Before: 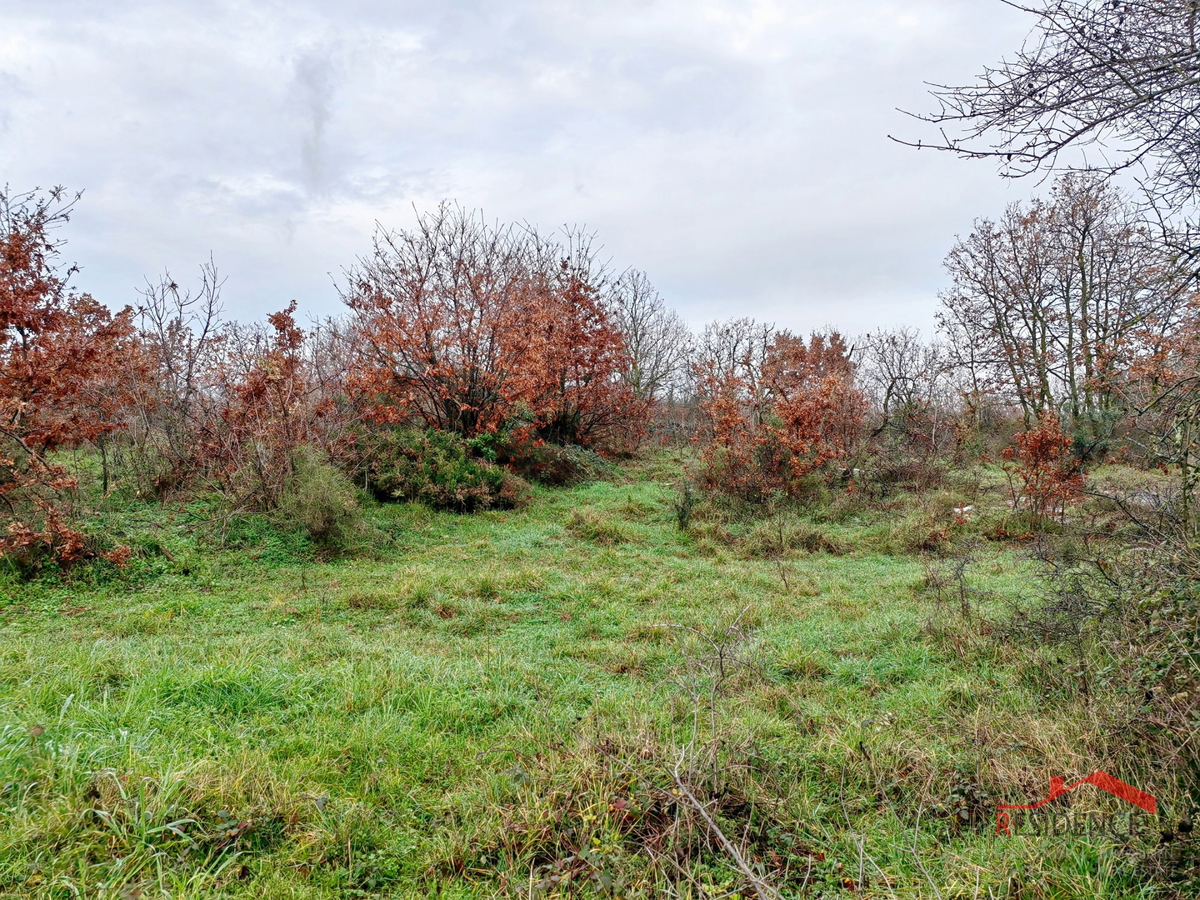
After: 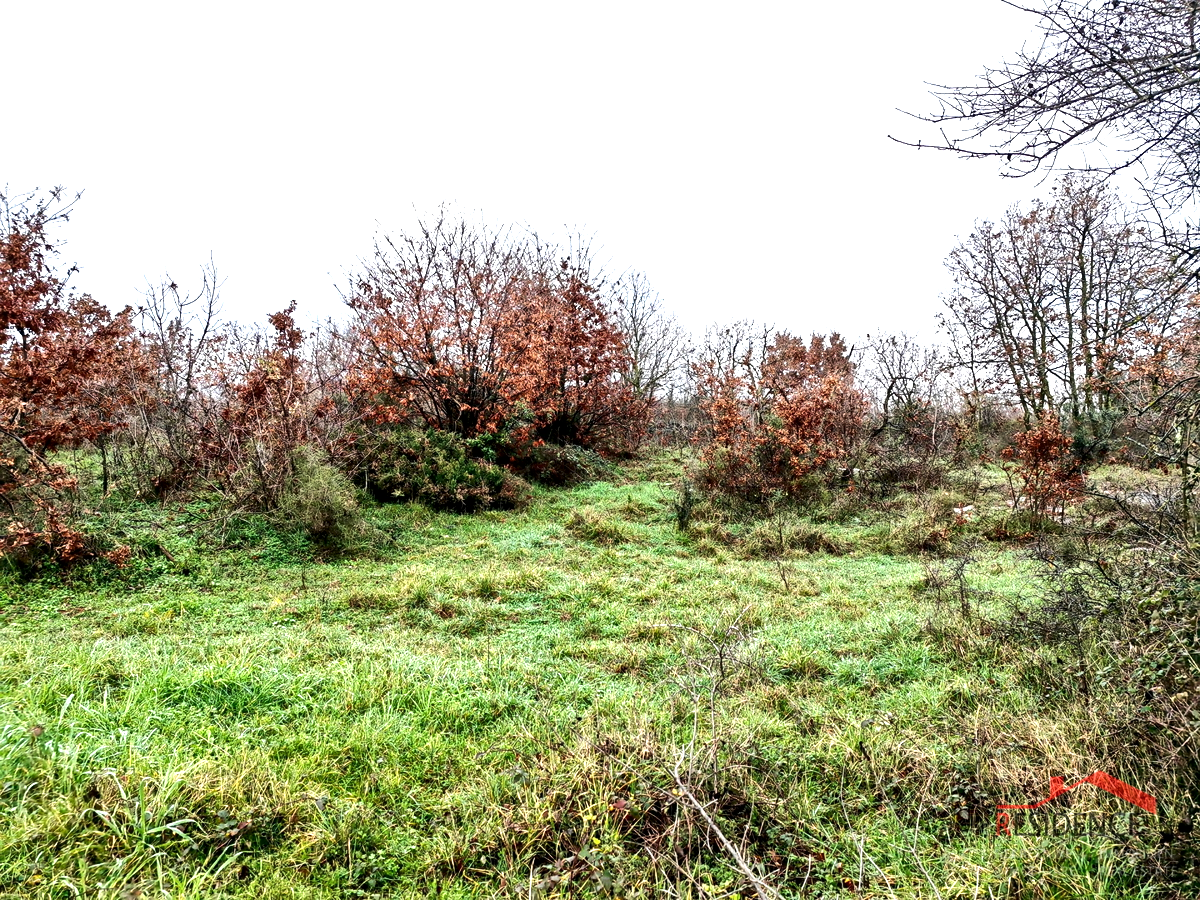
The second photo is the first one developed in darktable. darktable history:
local contrast: mode bilateral grid, contrast 20, coarseness 50, detail 150%, midtone range 0.2
tone equalizer: -8 EV -1.08 EV, -7 EV -1.01 EV, -6 EV -0.867 EV, -5 EV -0.578 EV, -3 EV 0.578 EV, -2 EV 0.867 EV, -1 EV 1.01 EV, +0 EV 1.08 EV, edges refinement/feathering 500, mask exposure compensation -1.57 EV, preserve details no
